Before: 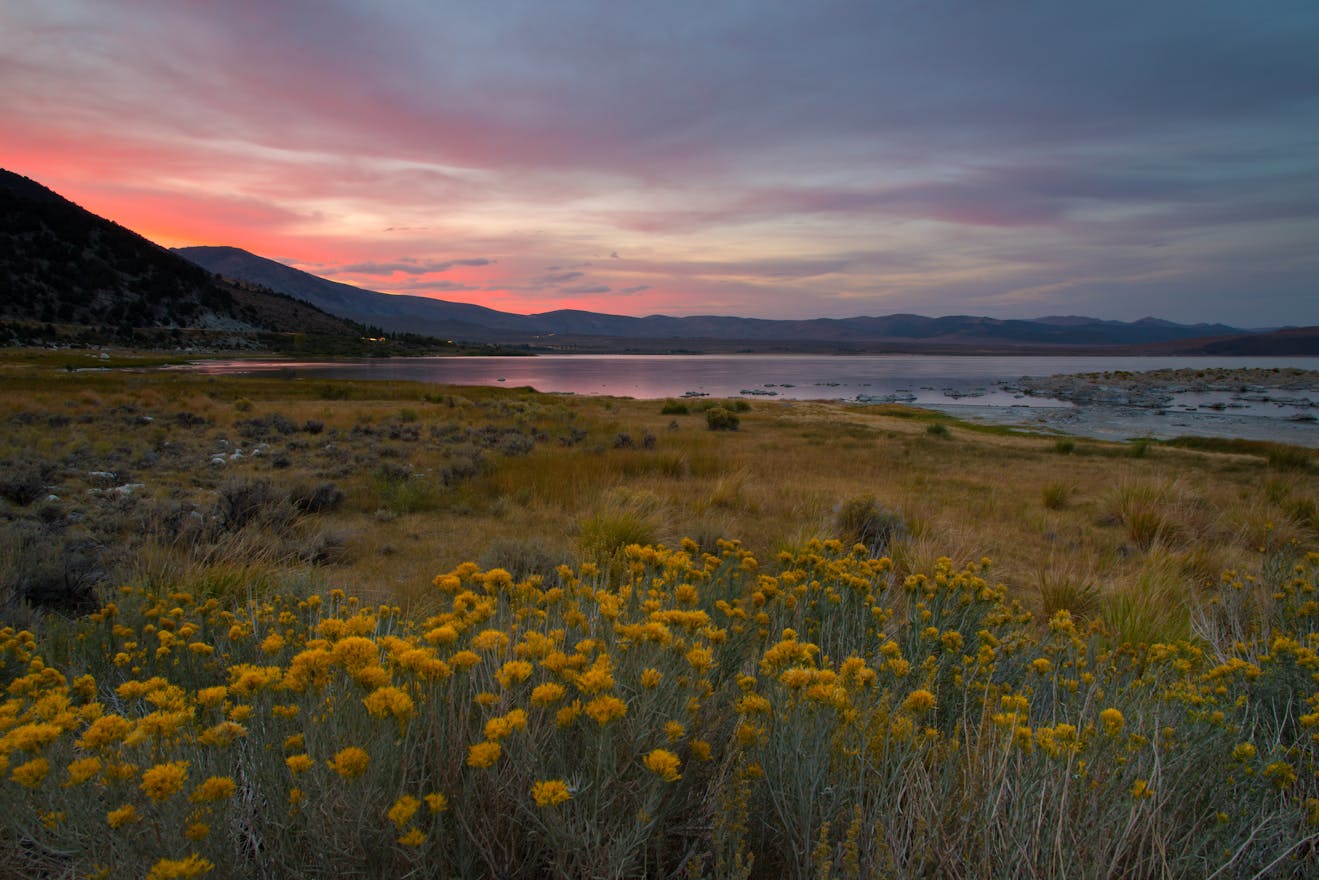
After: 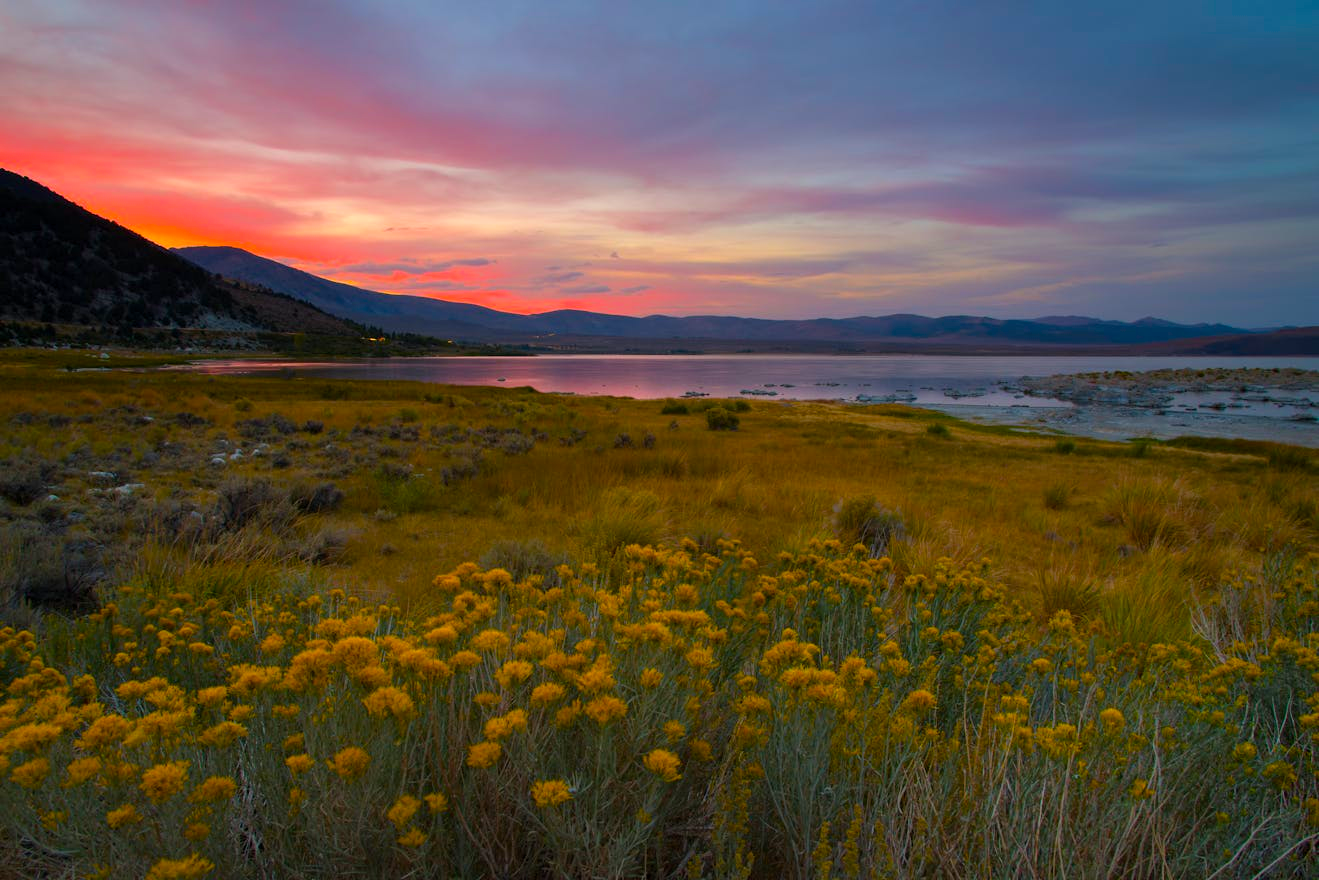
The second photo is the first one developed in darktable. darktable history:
color balance rgb: linear chroma grading › global chroma 15.615%, perceptual saturation grading › global saturation 31.027%, global vibrance 25.217%
